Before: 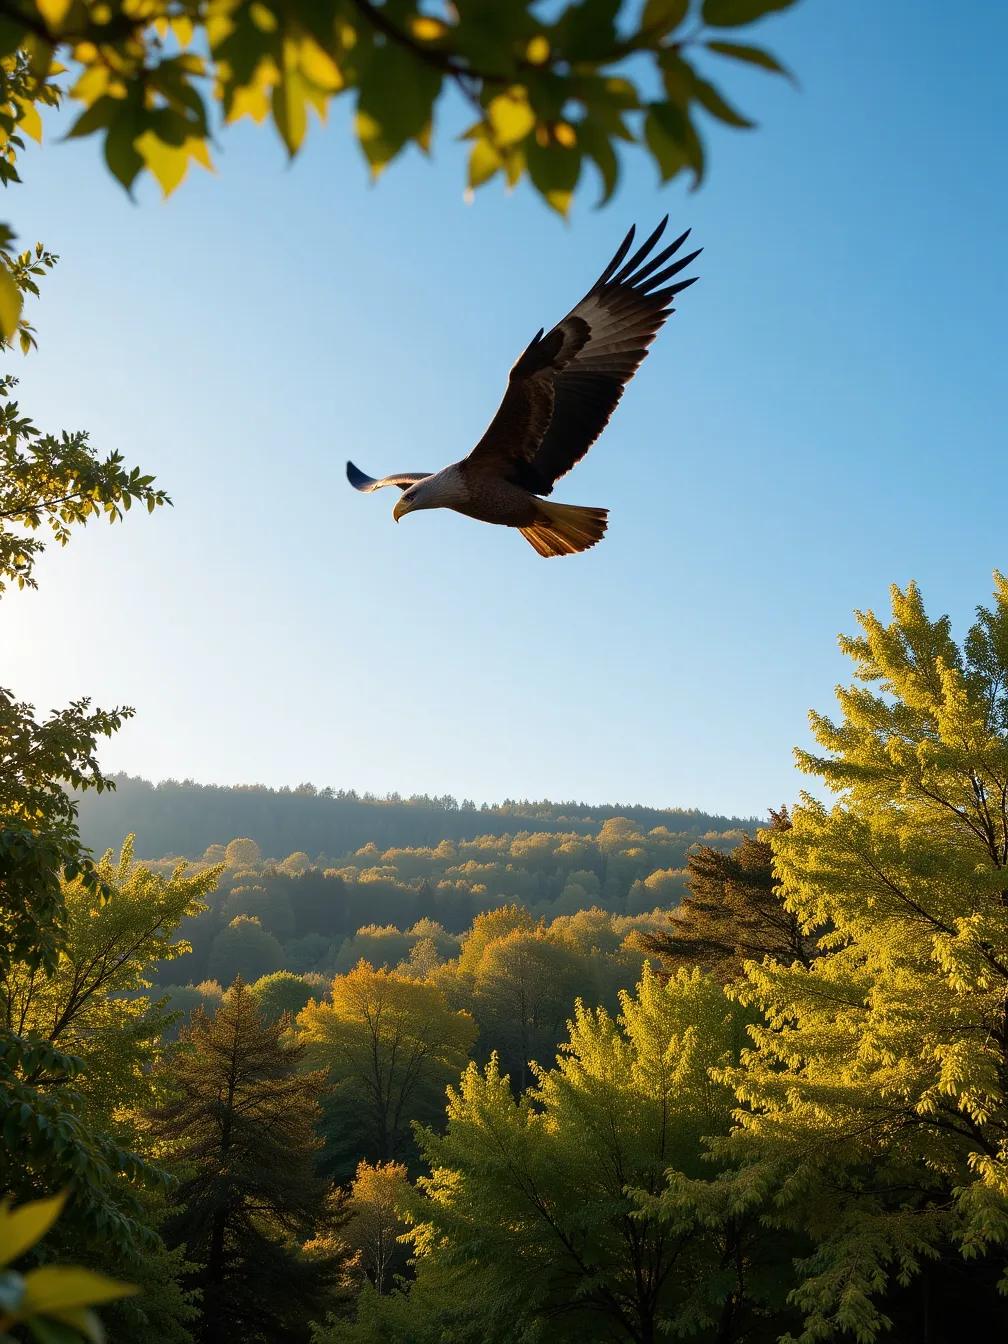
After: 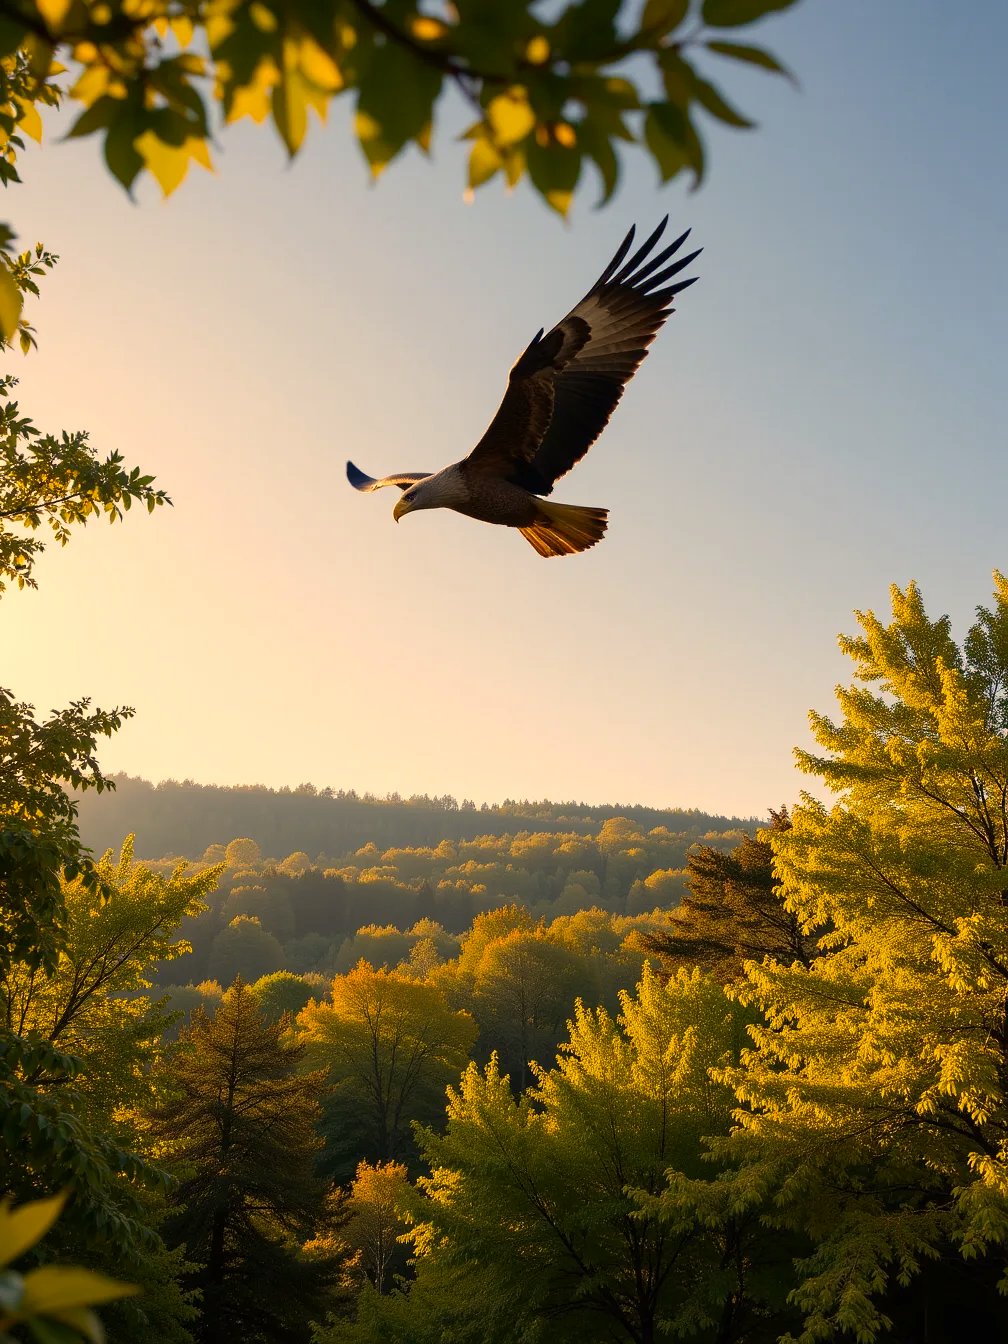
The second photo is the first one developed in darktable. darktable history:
color correction: highlights a* 14.81, highlights b* 32.35
